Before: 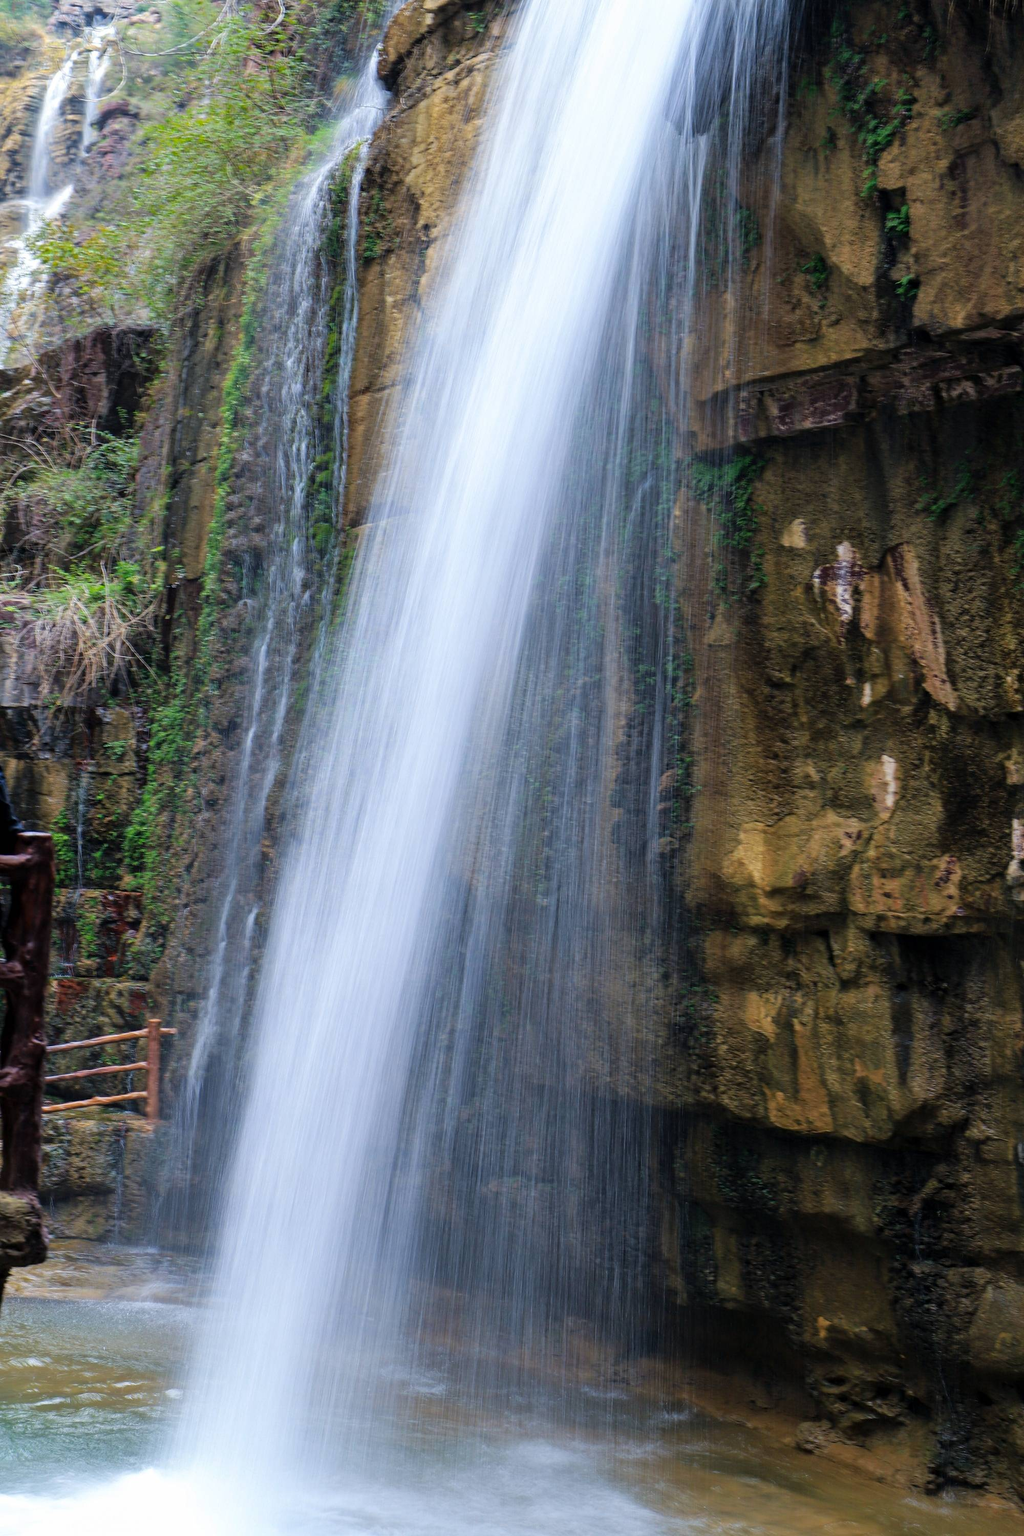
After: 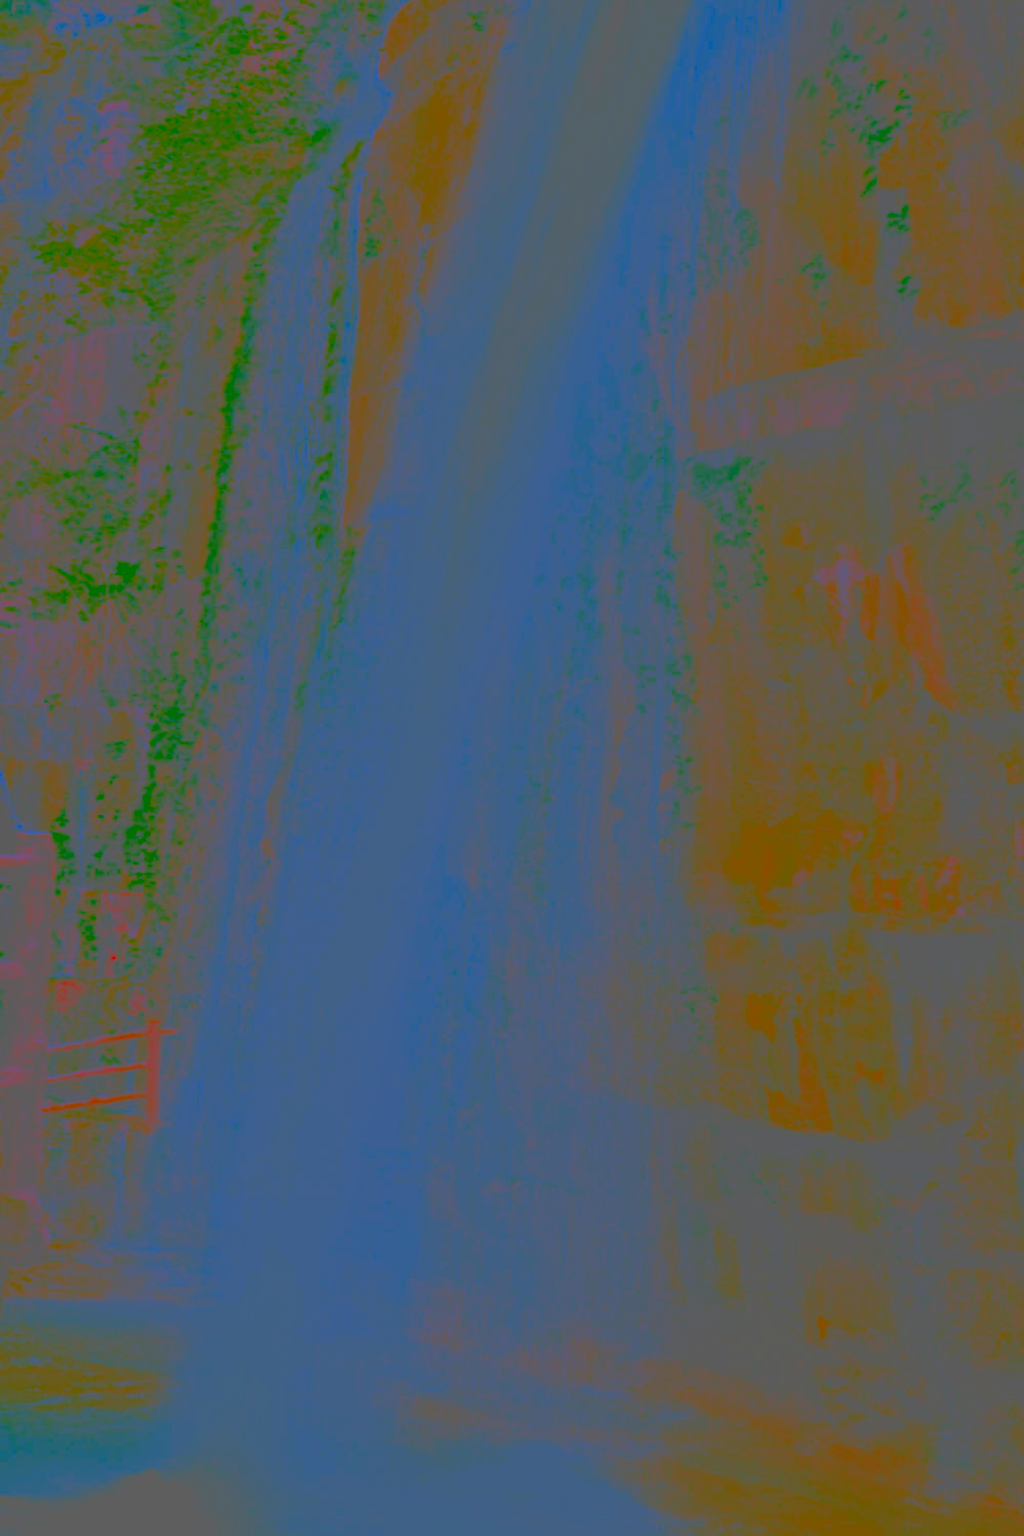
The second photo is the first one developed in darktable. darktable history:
contrast brightness saturation: contrast -0.988, brightness -0.172, saturation 0.745
